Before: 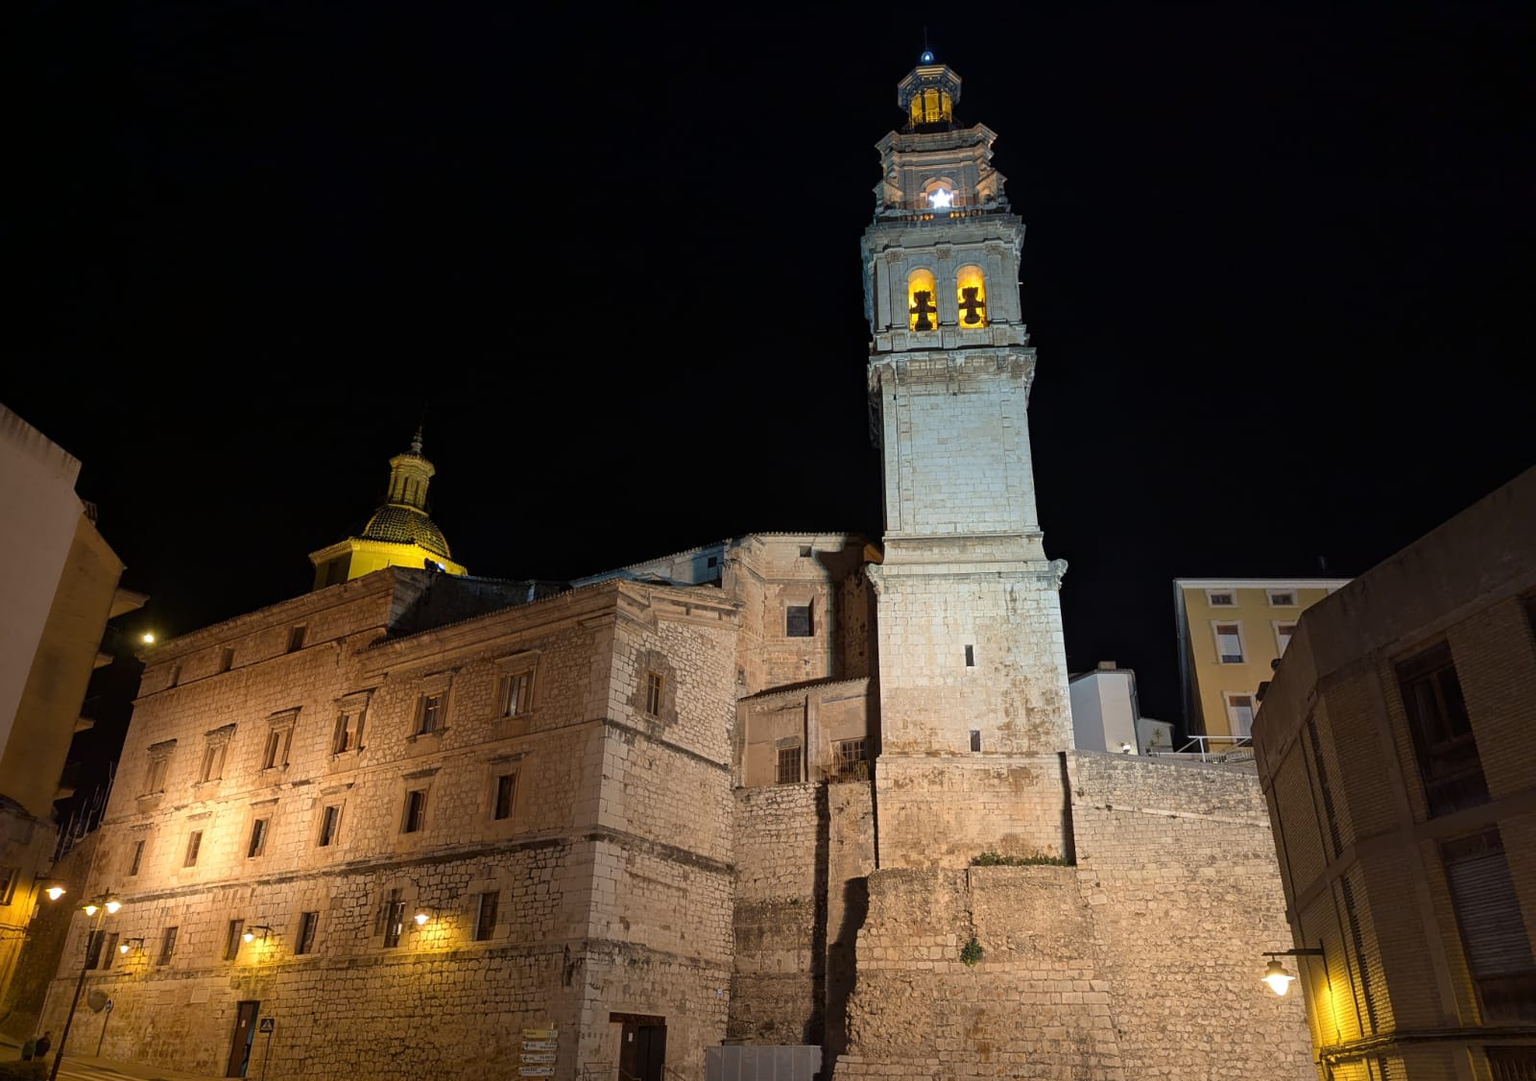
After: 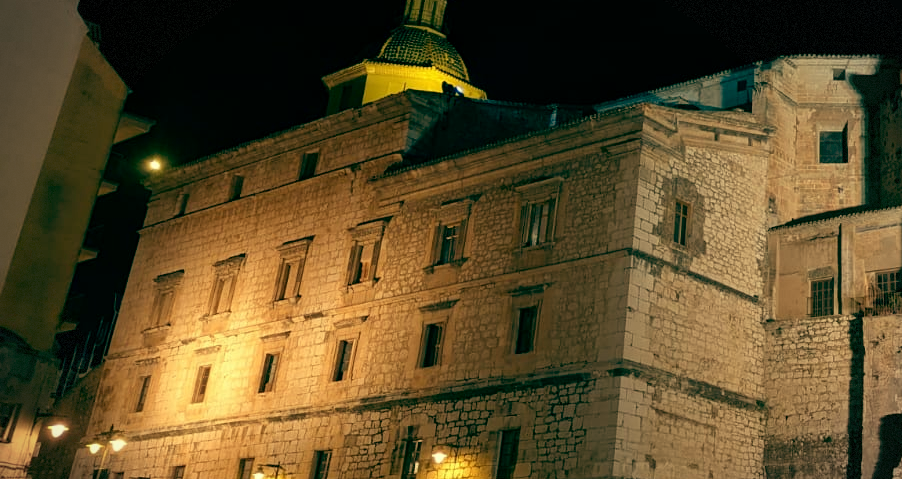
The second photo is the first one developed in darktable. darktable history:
vignetting: fall-off start 91%, fall-off radius 39.39%, brightness -0.182, saturation -0.3, width/height ratio 1.219, shape 1.3, dithering 8-bit output, unbound false
color balance: mode lift, gamma, gain (sRGB), lift [1, 0.69, 1, 1], gamma [1, 1.482, 1, 1], gain [1, 1, 1, 0.802]
crop: top 44.483%, right 43.593%, bottom 12.892%
